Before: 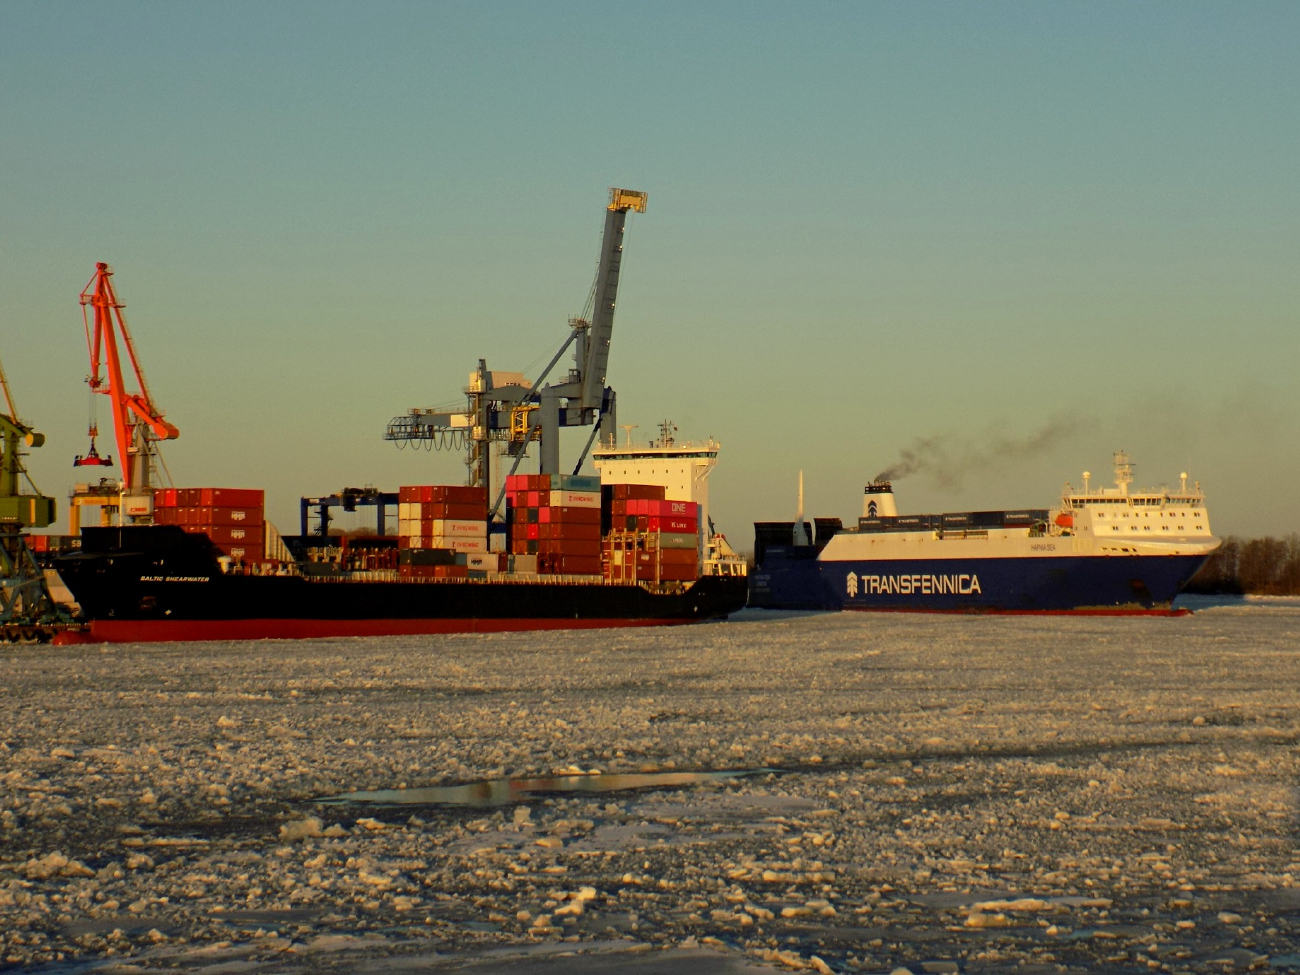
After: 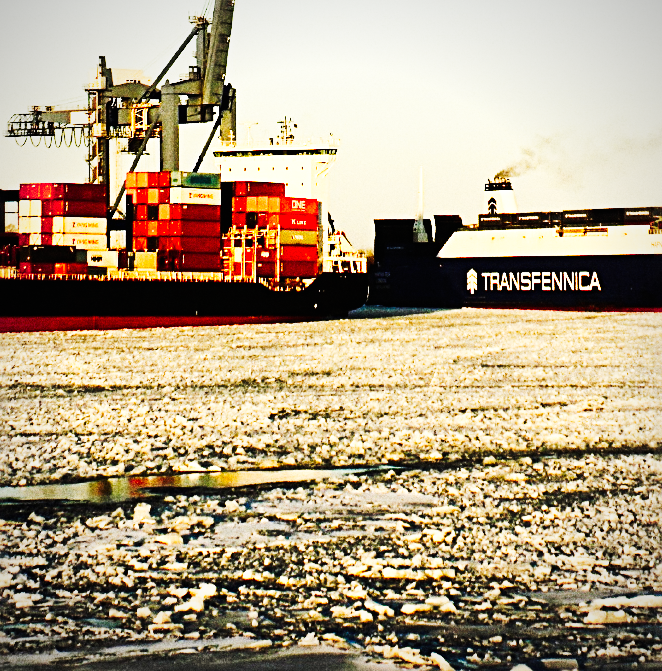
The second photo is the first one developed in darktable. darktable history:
crop and rotate: left 29.237%, top 31.152%, right 19.807%
tone equalizer: -8 EV -0.75 EV, -7 EV -0.7 EV, -6 EV -0.6 EV, -5 EV -0.4 EV, -3 EV 0.4 EV, -2 EV 0.6 EV, -1 EV 0.7 EV, +0 EV 0.75 EV, edges refinement/feathering 500, mask exposure compensation -1.57 EV, preserve details no
base curve: curves: ch0 [(0, 0) (0.007, 0.004) (0.027, 0.03) (0.046, 0.07) (0.207, 0.54) (0.442, 0.872) (0.673, 0.972) (1, 1)], preserve colors none
grain: coarseness 0.09 ISO, strength 40%
exposure: compensate highlight preservation false
vignetting: fall-off radius 70%, automatic ratio true
tone curve: curves: ch0 [(0, 0) (0.003, 0.005) (0.011, 0.011) (0.025, 0.02) (0.044, 0.03) (0.069, 0.041) (0.1, 0.062) (0.136, 0.089) (0.177, 0.135) (0.224, 0.189) (0.277, 0.259) (0.335, 0.373) (0.399, 0.499) (0.468, 0.622) (0.543, 0.724) (0.623, 0.807) (0.709, 0.868) (0.801, 0.916) (0.898, 0.964) (1, 1)], preserve colors none
sharpen: radius 3.119
